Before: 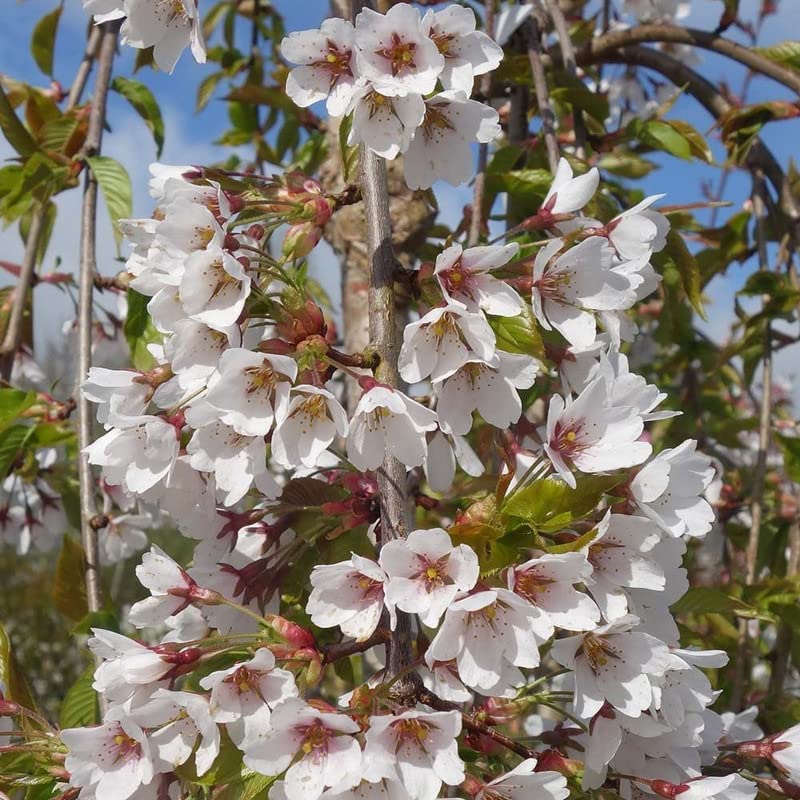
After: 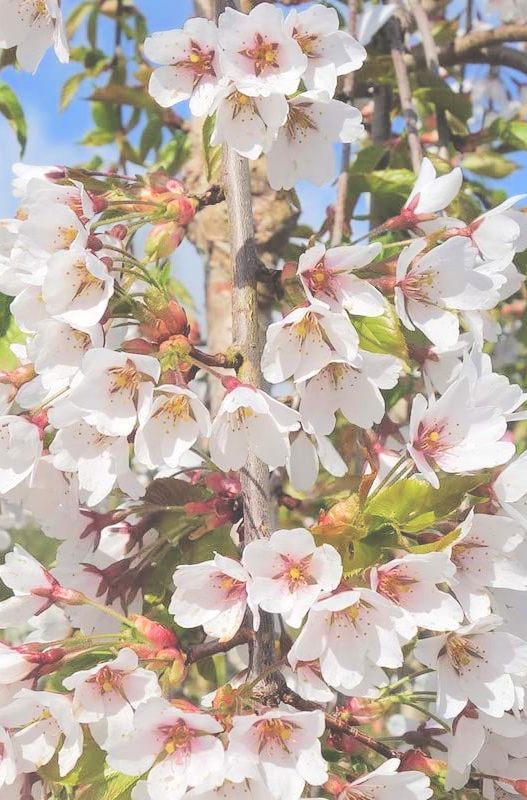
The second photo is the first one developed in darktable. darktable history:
tone equalizer: -7 EV 0.16 EV, -6 EV 0.614 EV, -5 EV 1.15 EV, -4 EV 1.3 EV, -3 EV 1.13 EV, -2 EV 0.6 EV, -1 EV 0.16 EV, edges refinement/feathering 500, mask exposure compensation -1.57 EV, preserve details no
crop: left 17.125%, right 16.909%
exposure: black level correction -0.027, compensate highlight preservation false
